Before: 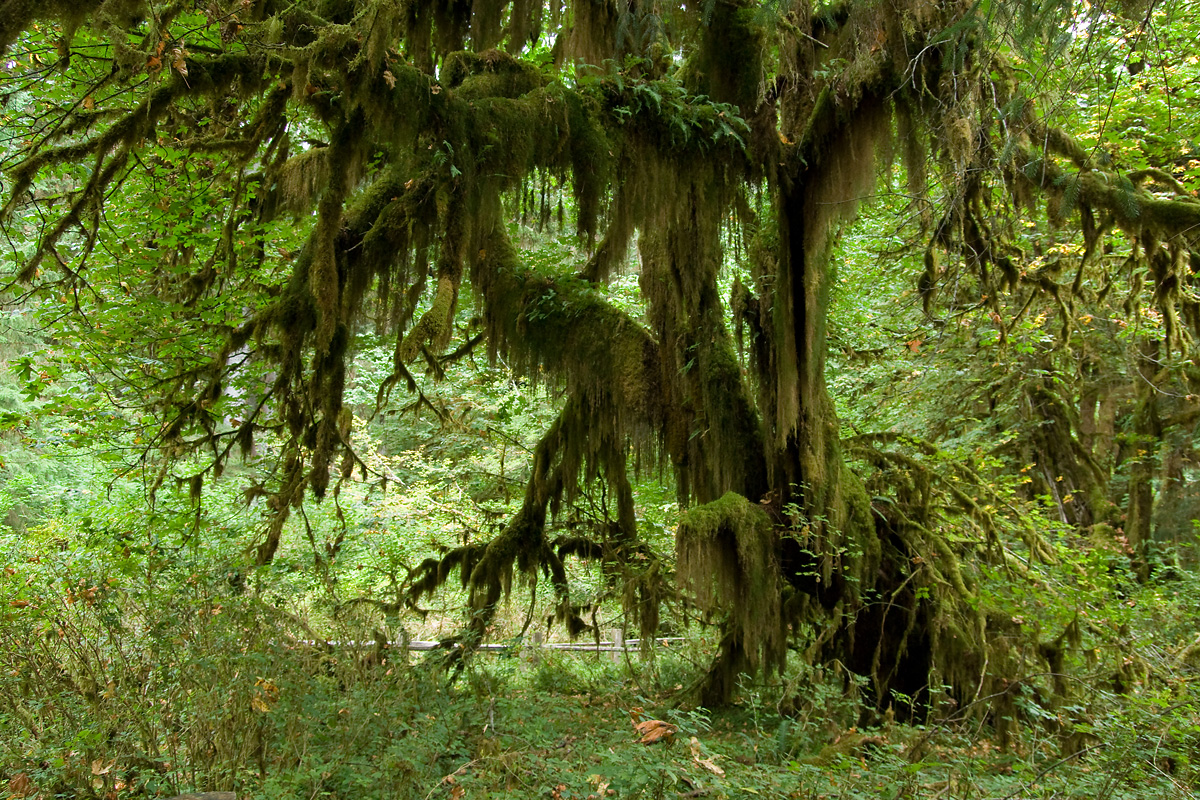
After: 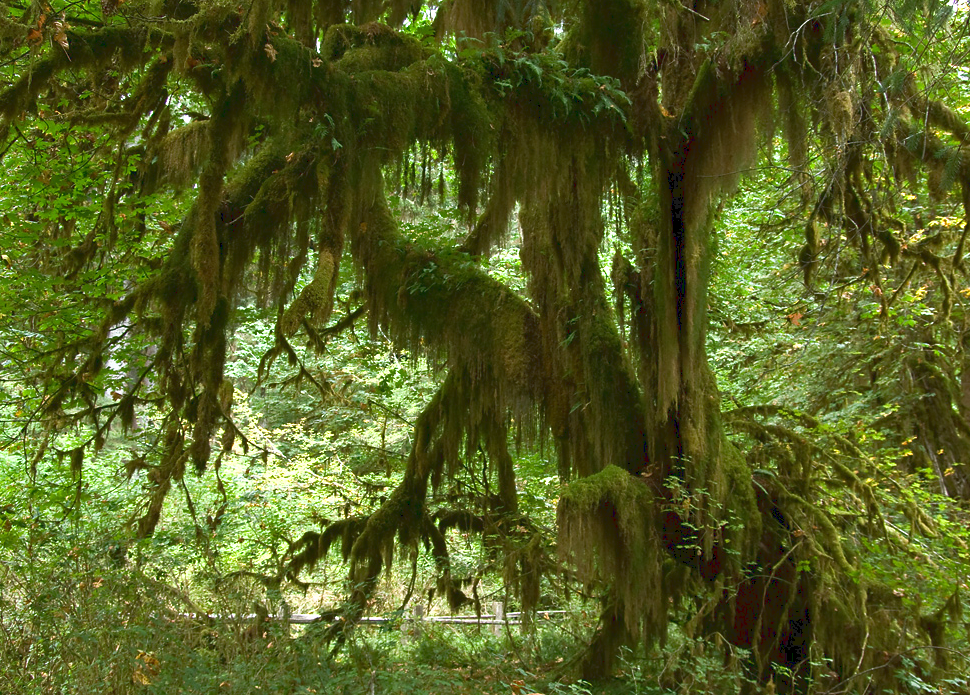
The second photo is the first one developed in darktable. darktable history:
crop: left 9.929%, top 3.475%, right 9.188%, bottom 9.529%
tone curve: curves: ch0 [(0, 0.081) (0.483, 0.453) (0.881, 0.992)]
